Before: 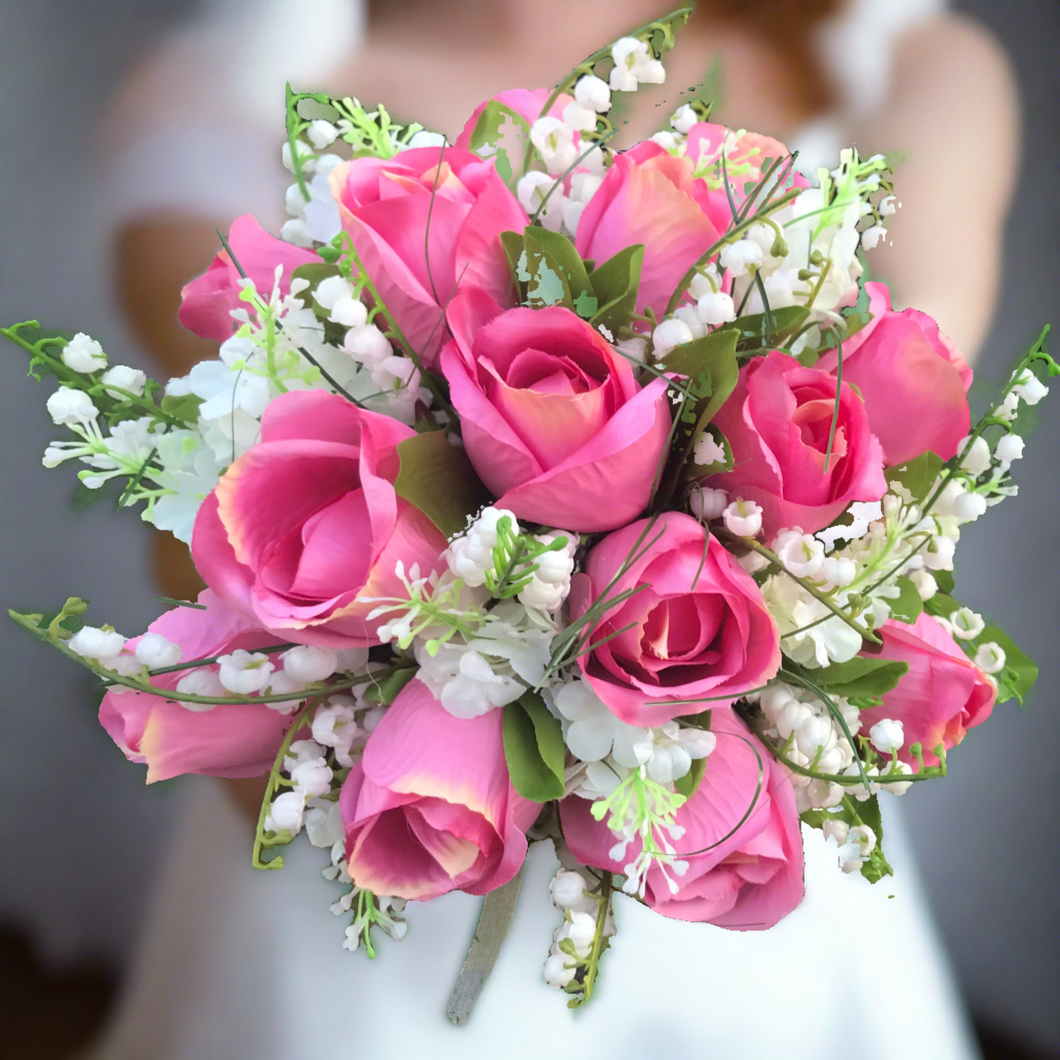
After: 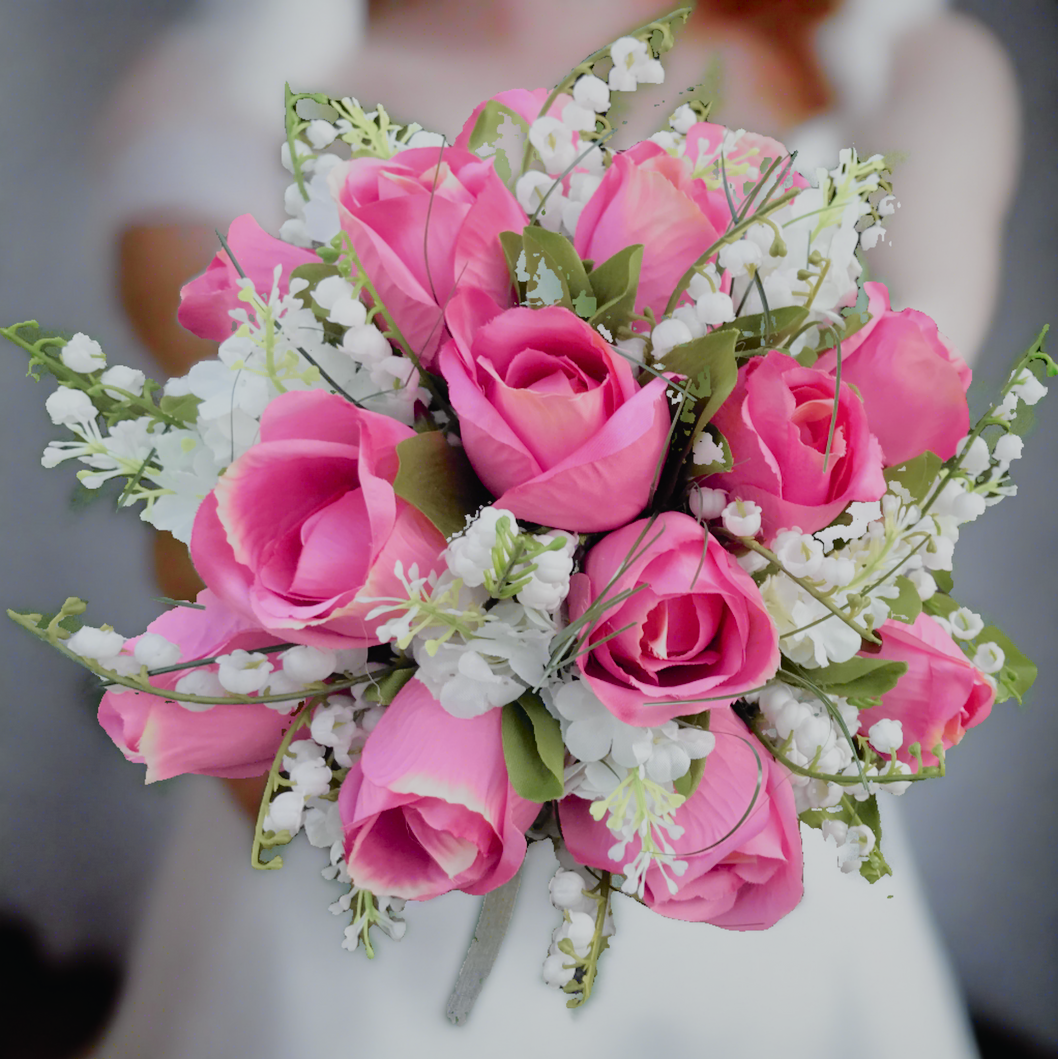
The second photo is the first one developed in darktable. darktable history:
crop and rotate: left 0.126%
exposure: black level correction 0.001, exposure 0.5 EV, compensate exposure bias true, compensate highlight preservation false
white balance: red 0.983, blue 1.036
filmic rgb: middle gray luminance 30%, black relative exposure -9 EV, white relative exposure 7 EV, threshold 6 EV, target black luminance 0%, hardness 2.94, latitude 2.04%, contrast 0.963, highlights saturation mix 5%, shadows ↔ highlights balance 12.16%, add noise in highlights 0, preserve chrominance no, color science v3 (2019), use custom middle-gray values true, iterations of high-quality reconstruction 0, contrast in highlights soft, enable highlight reconstruction true
shadows and highlights: on, module defaults
tone curve: curves: ch0 [(0, 0.009) (0.105, 0.08) (0.195, 0.18) (0.283, 0.316) (0.384, 0.434) (0.485, 0.531) (0.638, 0.69) (0.81, 0.872) (1, 0.977)]; ch1 [(0, 0) (0.161, 0.092) (0.35, 0.33) (0.379, 0.401) (0.456, 0.469) (0.502, 0.5) (0.525, 0.518) (0.586, 0.617) (0.635, 0.655) (1, 1)]; ch2 [(0, 0) (0.371, 0.362) (0.437, 0.437) (0.48, 0.49) (0.53, 0.515) (0.56, 0.571) (0.622, 0.606) (1, 1)], color space Lab, independent channels, preserve colors none
